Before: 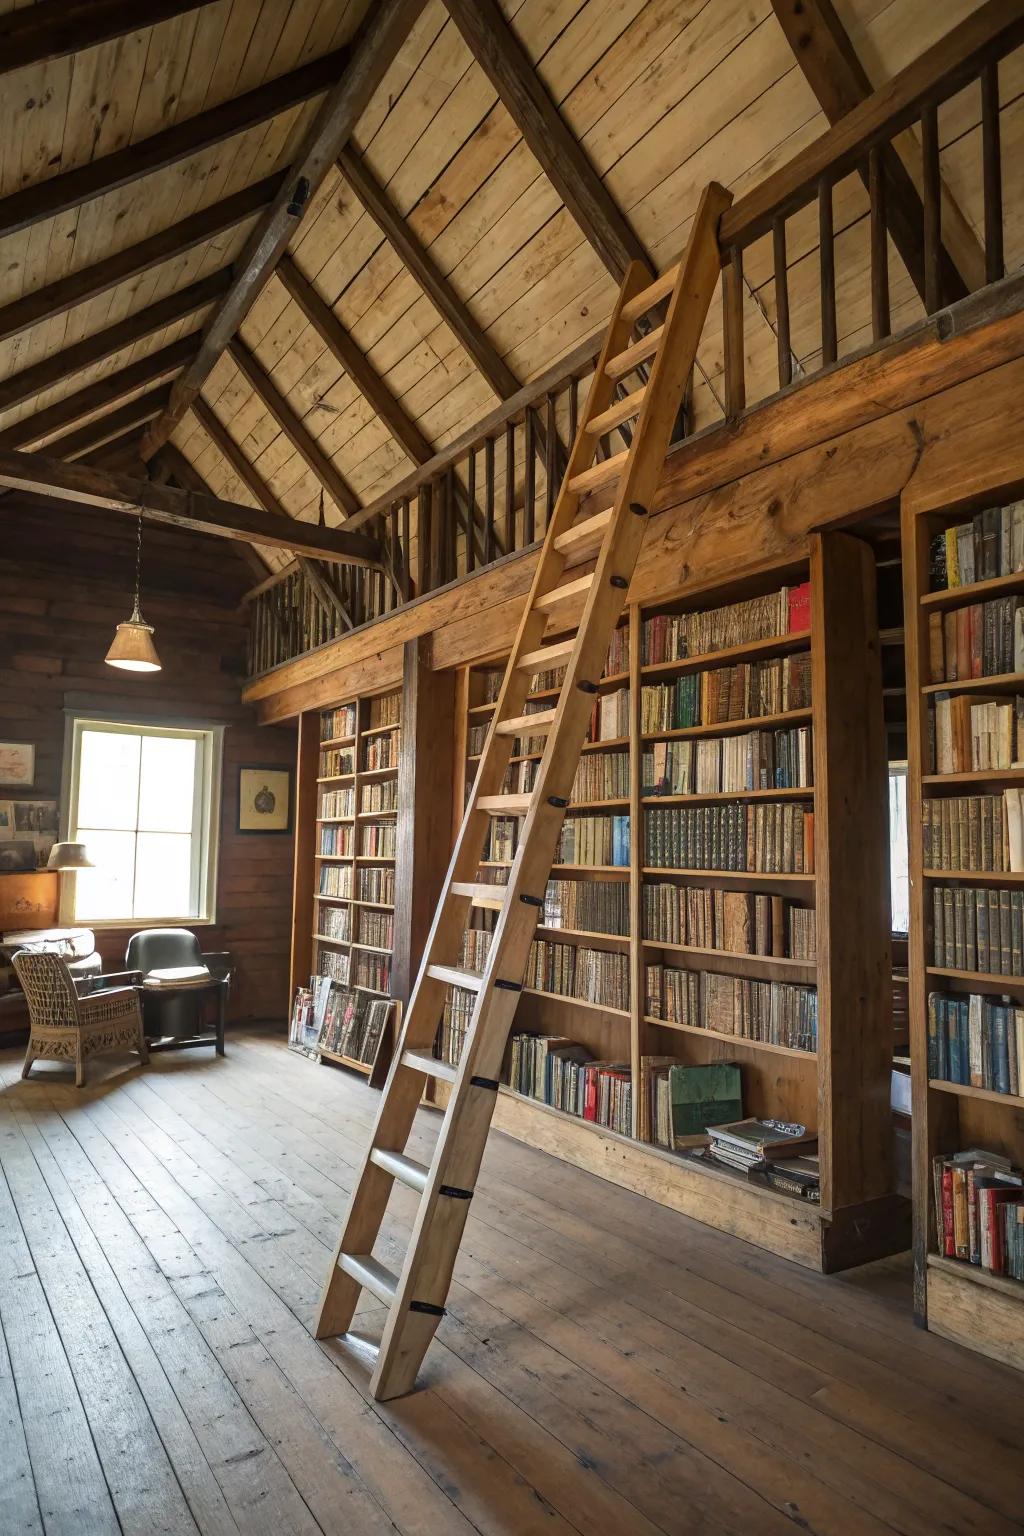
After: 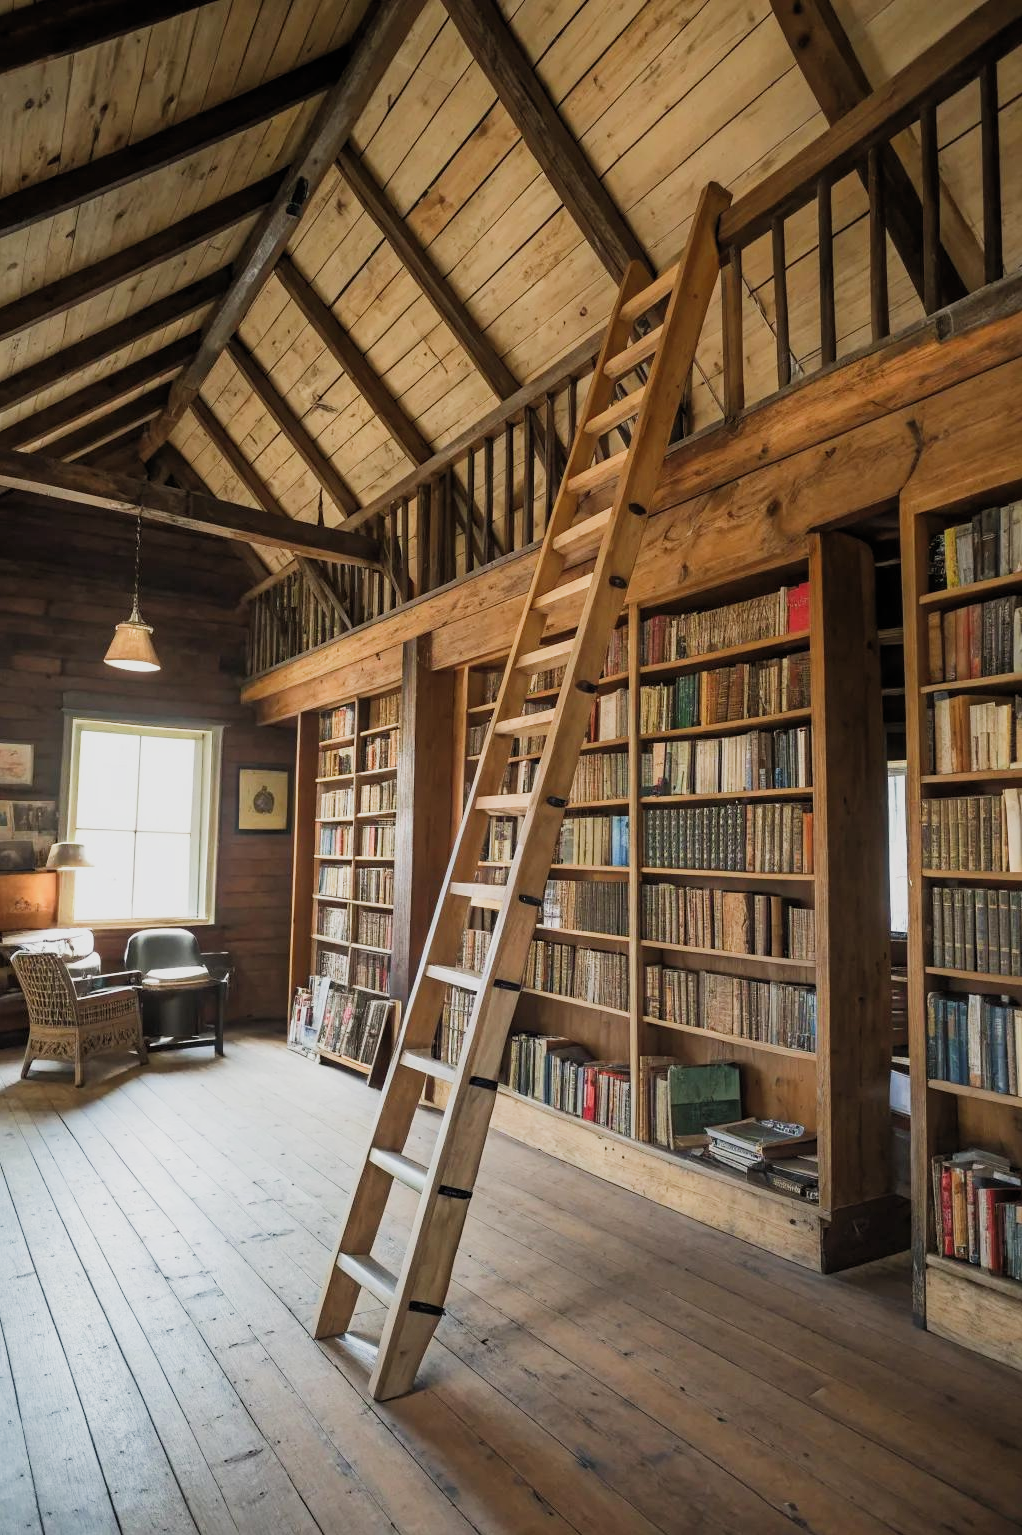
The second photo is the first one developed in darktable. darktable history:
filmic rgb: black relative exposure -7.65 EV, white relative exposure 4.56 EV, threshold 5.94 EV, hardness 3.61, preserve chrominance RGB euclidean norm, color science v5 (2021), contrast in shadows safe, contrast in highlights safe, enable highlight reconstruction true
crop: left 0.134%
exposure: black level correction 0.001, exposure 0.5 EV, compensate highlight preservation false
tone equalizer: -8 EV 0 EV, -7 EV 0.002 EV, -6 EV -0.002 EV, -5 EV -0.002 EV, -4 EV -0.059 EV, -3 EV -0.202 EV, -2 EV -0.273 EV, -1 EV 0.096 EV, +0 EV 0.326 EV, mask exposure compensation -0.509 EV
